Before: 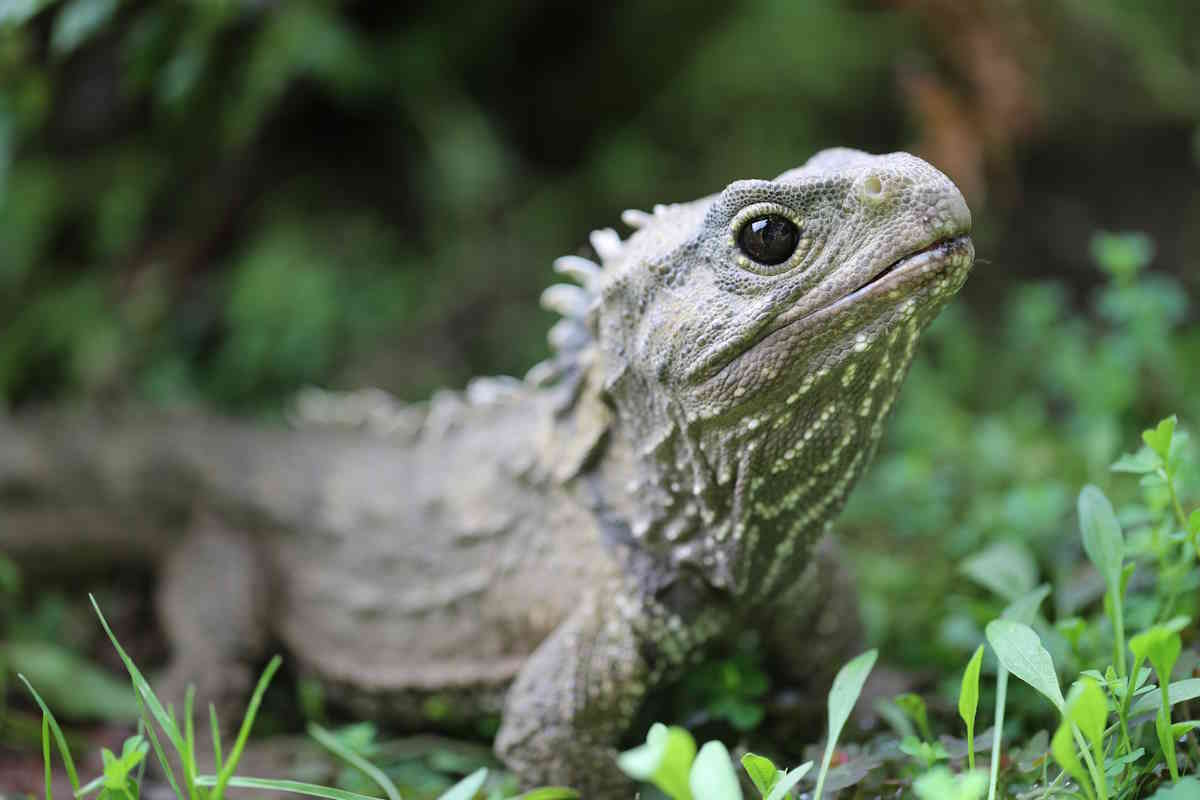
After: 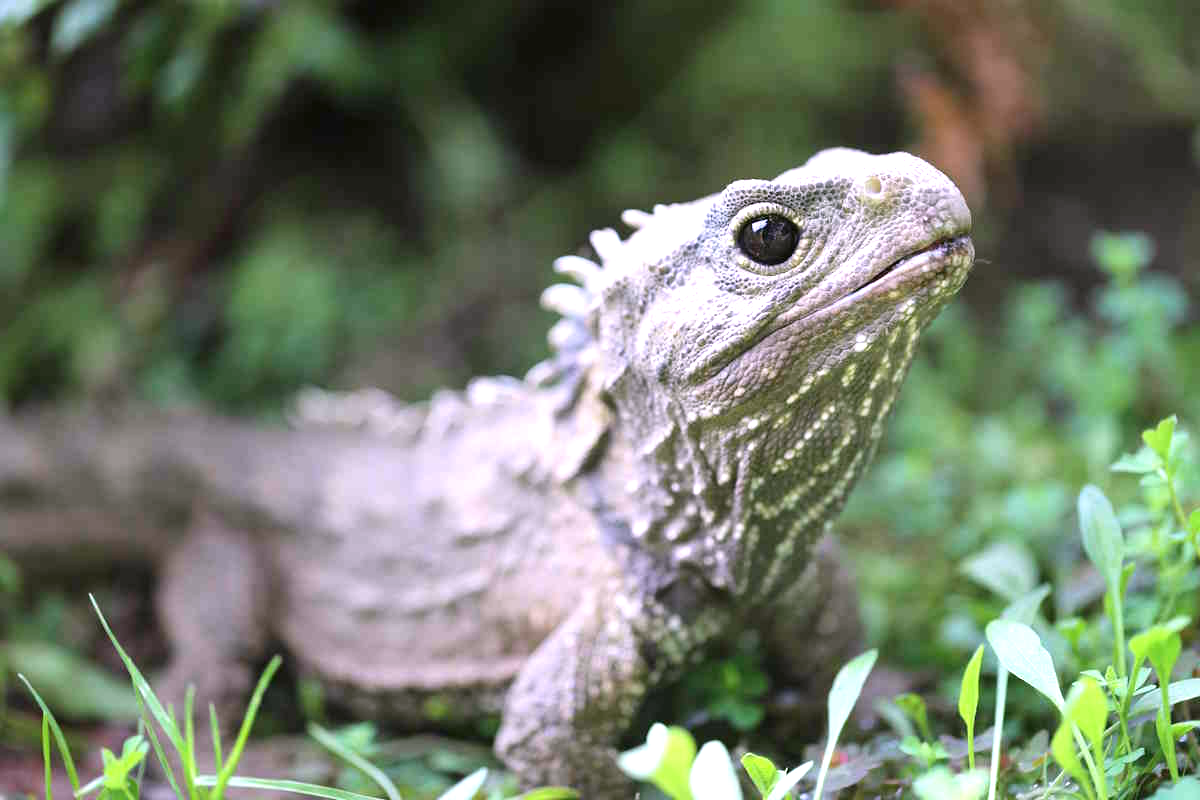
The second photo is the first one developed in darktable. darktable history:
exposure: black level correction 0, exposure 0.7 EV, compensate exposure bias true, compensate highlight preservation false
white balance: red 1.066, blue 1.119
